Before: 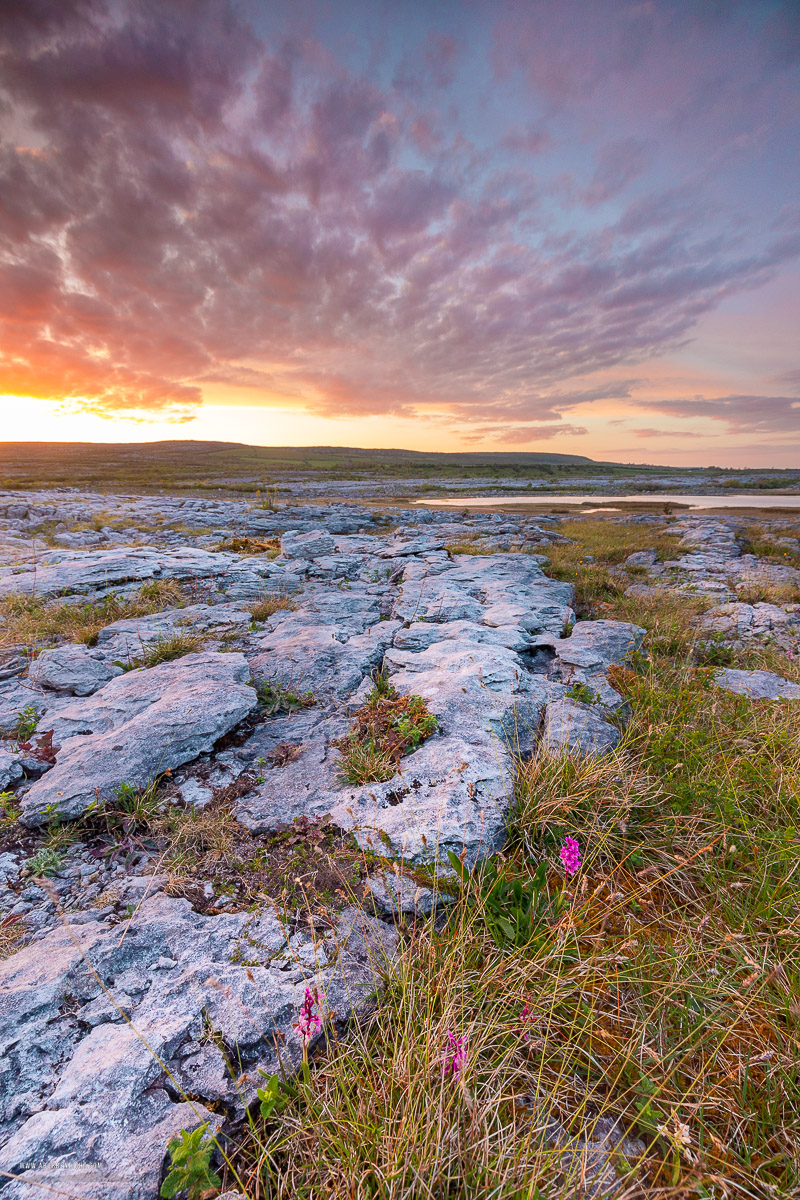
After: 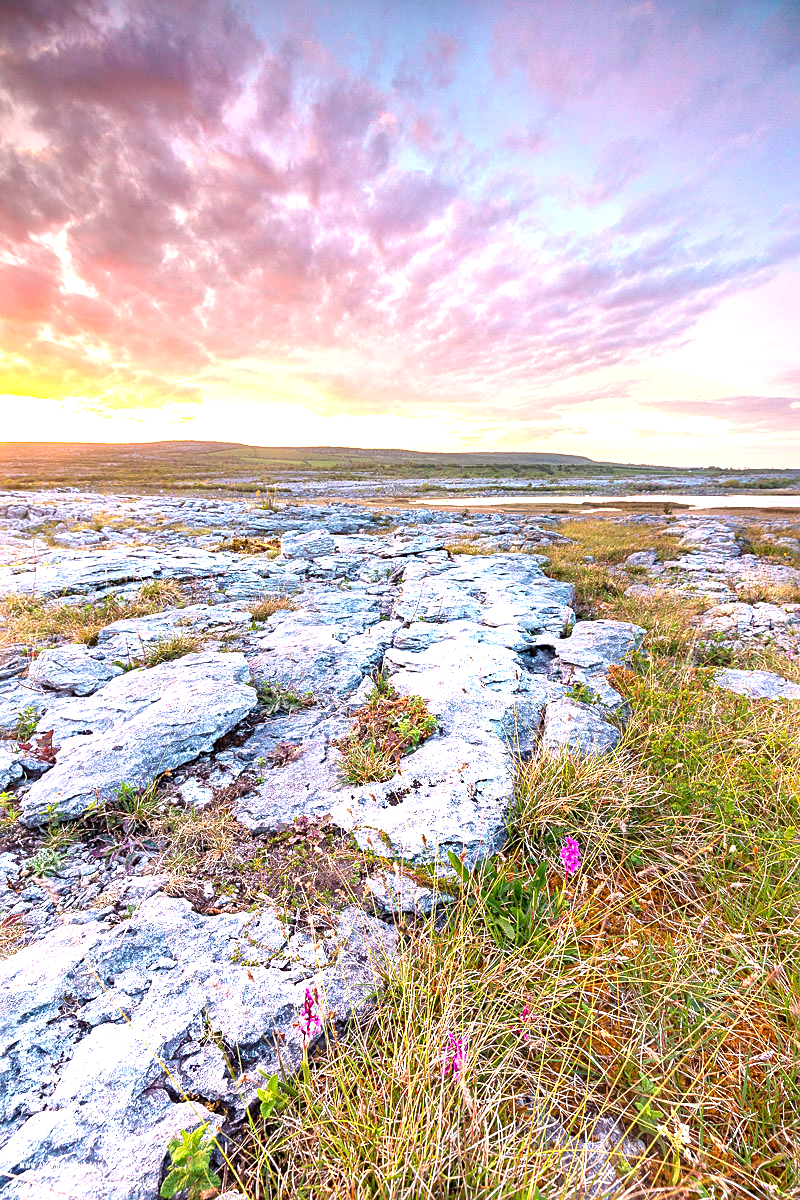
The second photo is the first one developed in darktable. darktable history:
sharpen: radius 2.478, amount 0.339
exposure: black level correction 0, exposure 1.44 EV, compensate highlight preservation false
